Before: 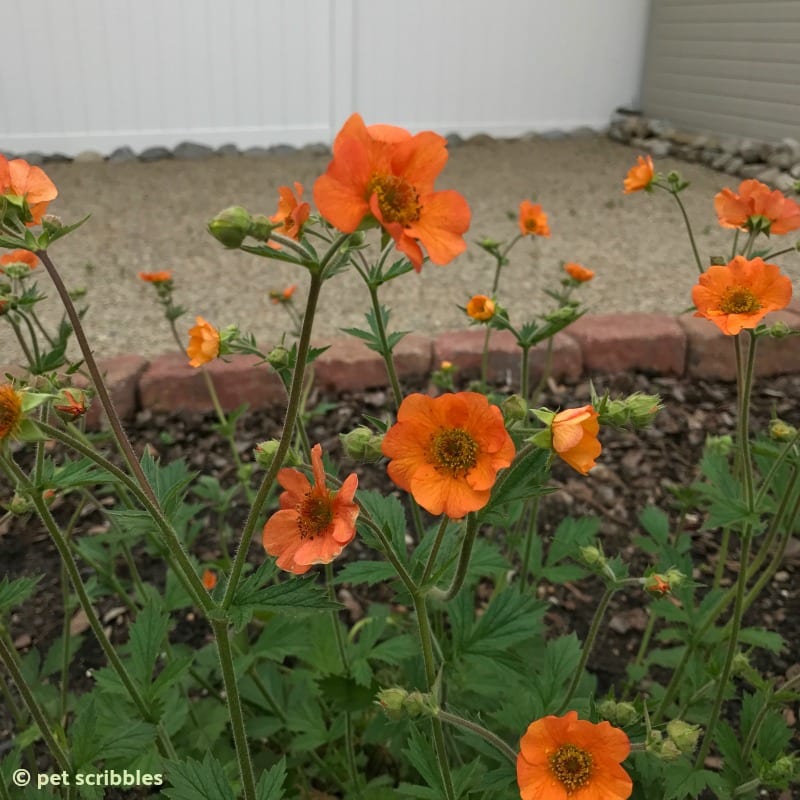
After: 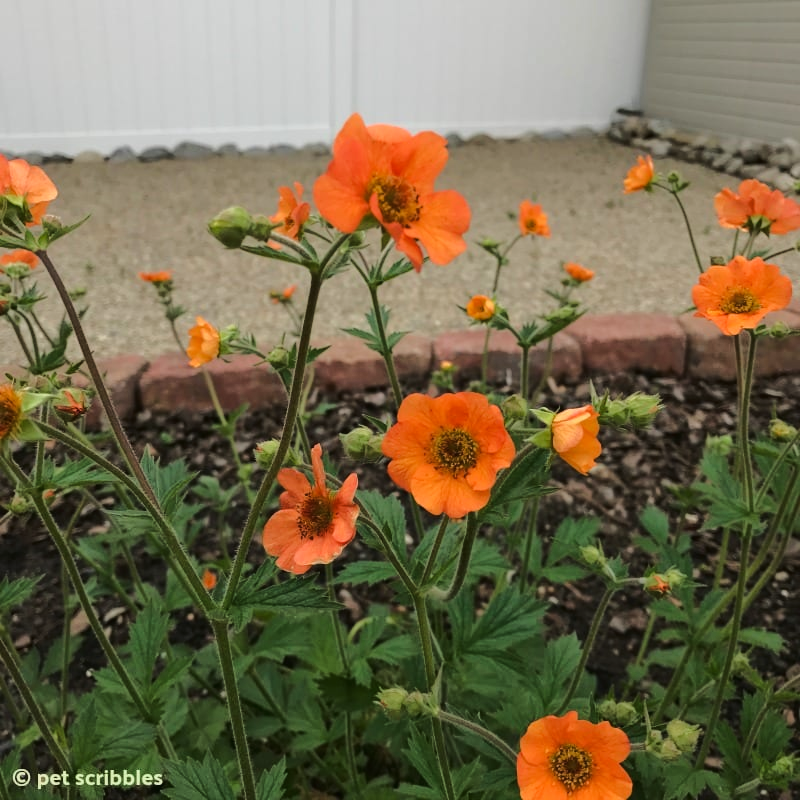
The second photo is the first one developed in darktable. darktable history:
tone curve: curves: ch0 [(0.003, 0.015) (0.104, 0.07) (0.239, 0.201) (0.327, 0.317) (0.401, 0.443) (0.495, 0.55) (0.65, 0.68) (0.832, 0.858) (1, 0.977)]; ch1 [(0, 0) (0.161, 0.092) (0.35, 0.33) (0.379, 0.401) (0.447, 0.476) (0.495, 0.499) (0.515, 0.518) (0.55, 0.557) (0.621, 0.615) (0.718, 0.734) (1, 1)]; ch2 [(0, 0) (0.359, 0.372) (0.437, 0.437) (0.502, 0.501) (0.534, 0.537) (0.599, 0.586) (1, 1)], color space Lab, linked channels, preserve colors none
